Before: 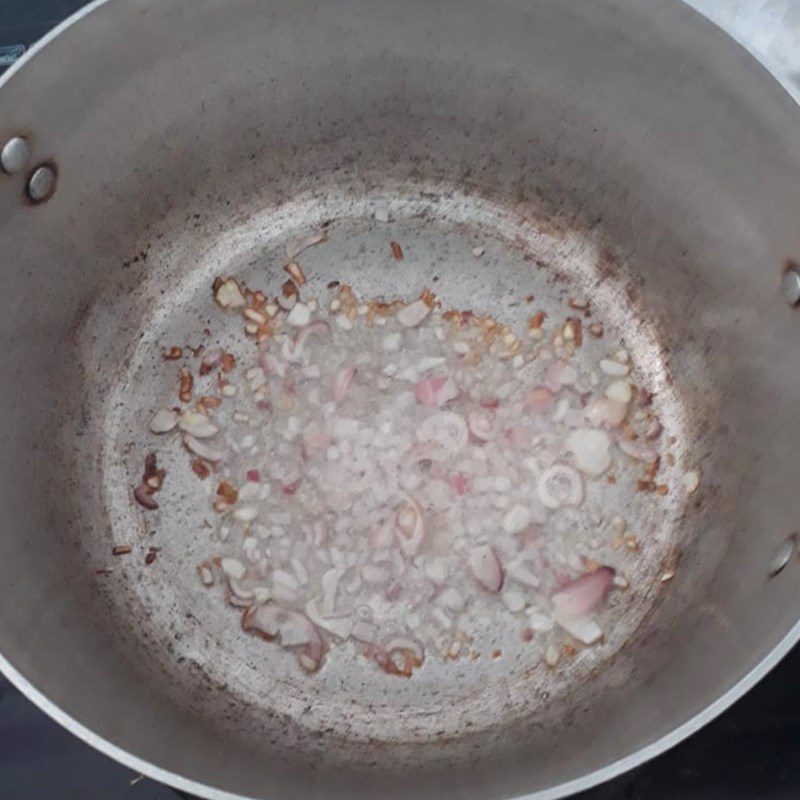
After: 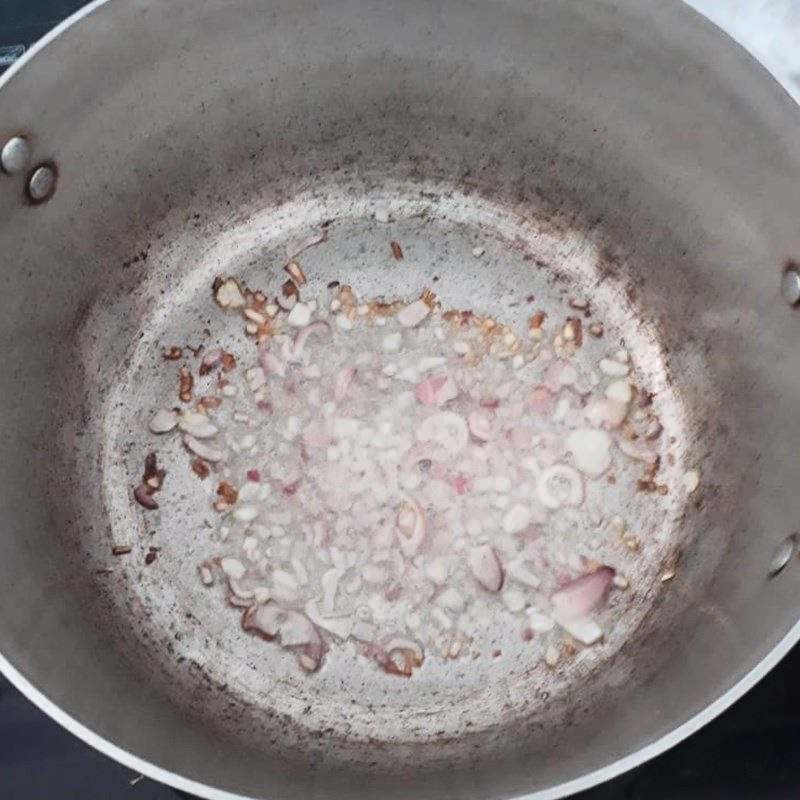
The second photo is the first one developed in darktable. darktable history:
contrast brightness saturation: contrast 0.24, brightness 0.087
